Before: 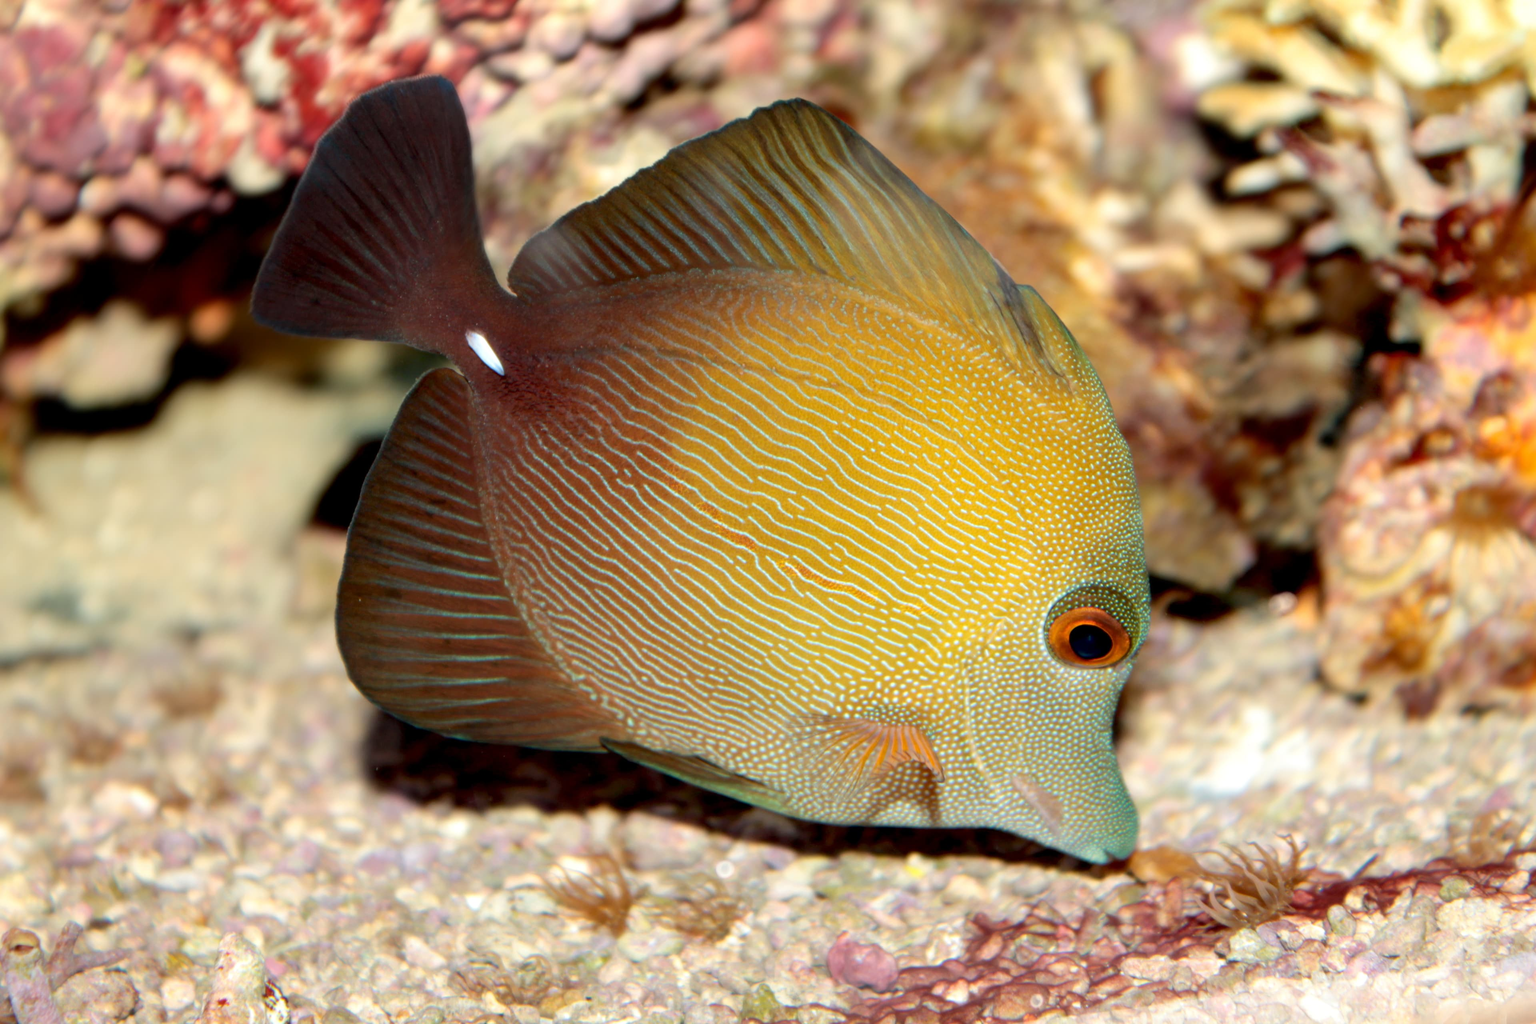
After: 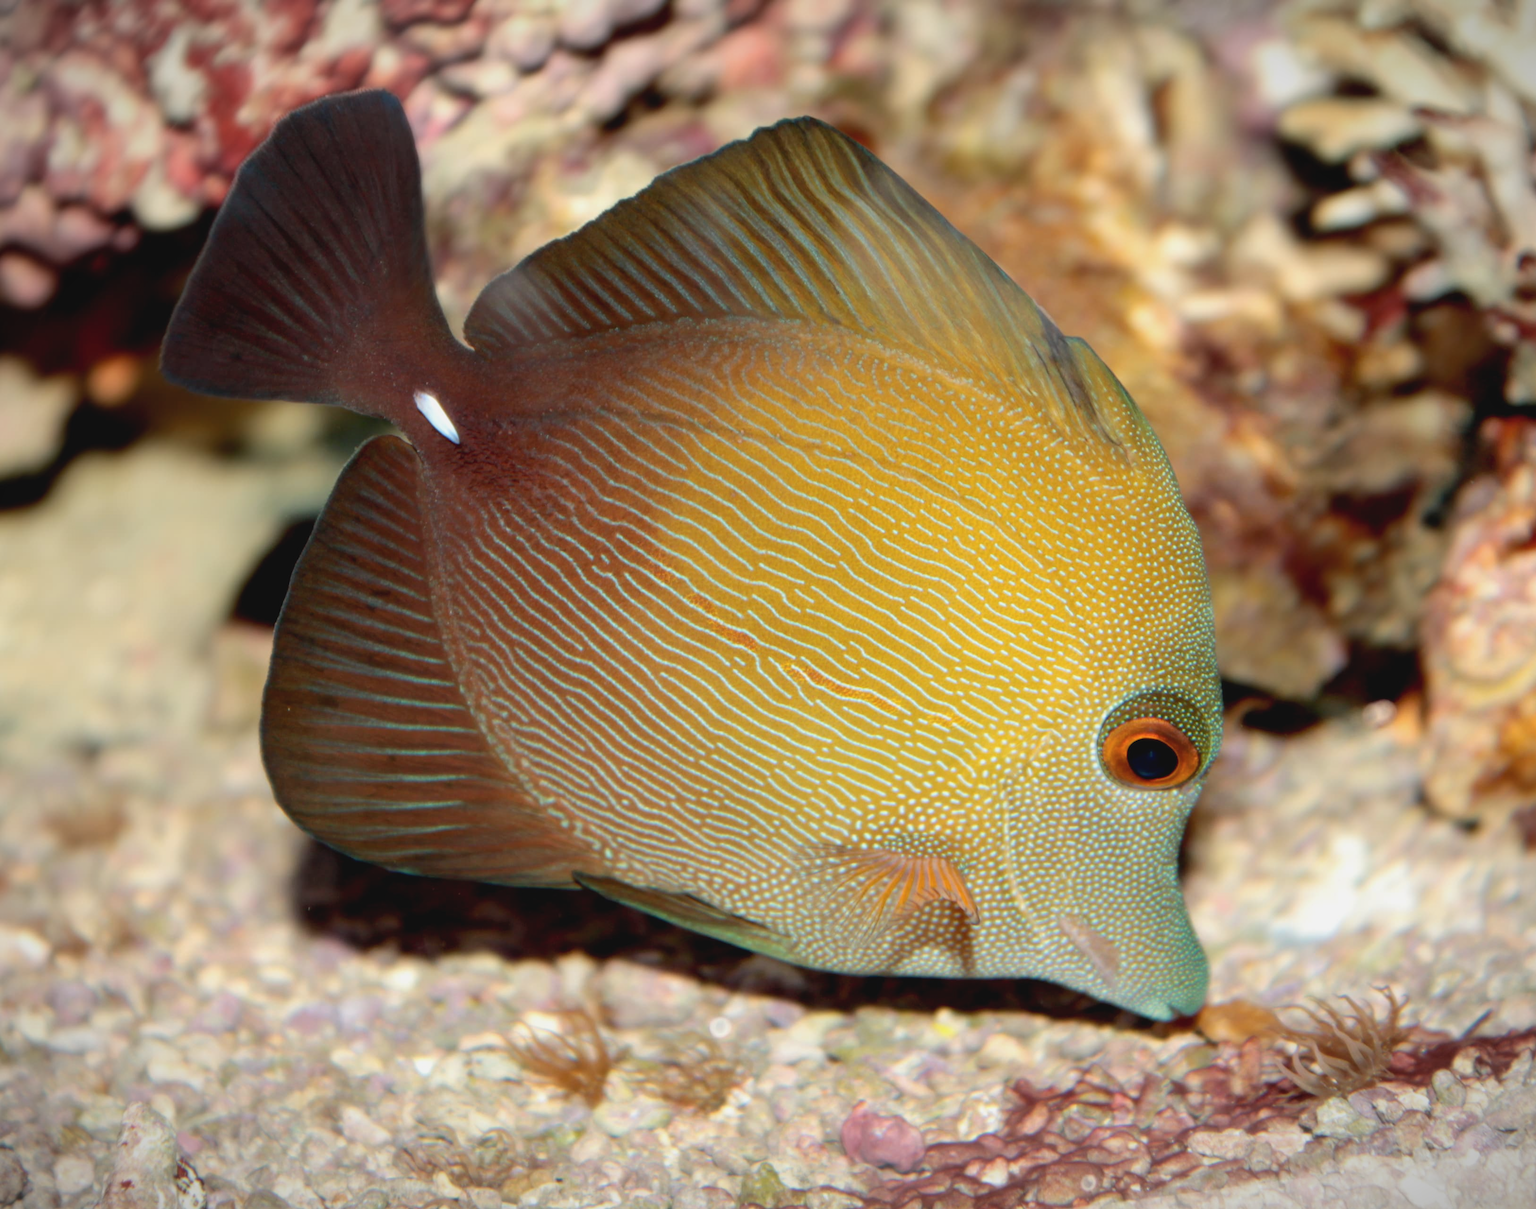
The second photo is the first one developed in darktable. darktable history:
crop: left 7.53%, right 7.808%
contrast brightness saturation: contrast -0.091, saturation -0.082
vignetting: fall-off start 100.93%, width/height ratio 1.322
